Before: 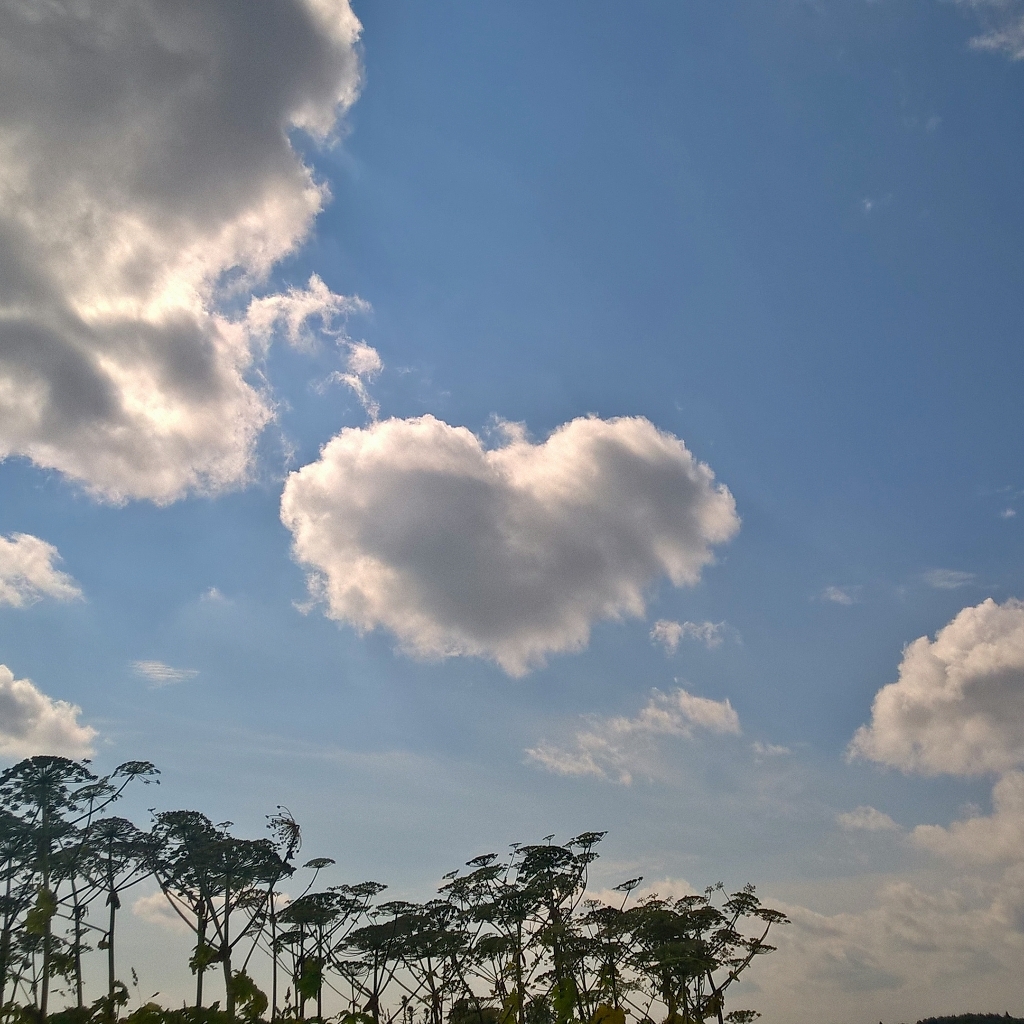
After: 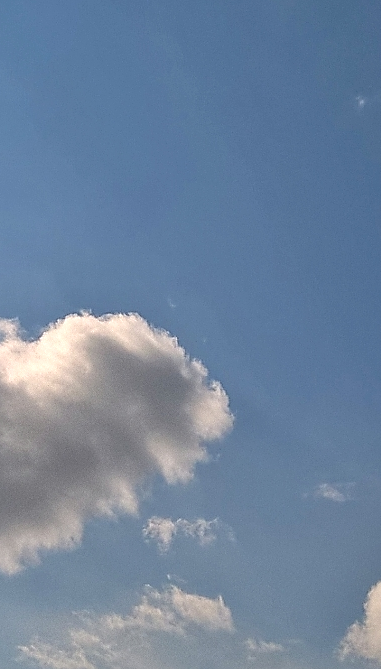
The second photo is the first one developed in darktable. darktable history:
crop and rotate: left 49.561%, top 10.113%, right 13.155%, bottom 24.511%
sharpen: on, module defaults
local contrast: highlights 3%, shadows 1%, detail 134%
